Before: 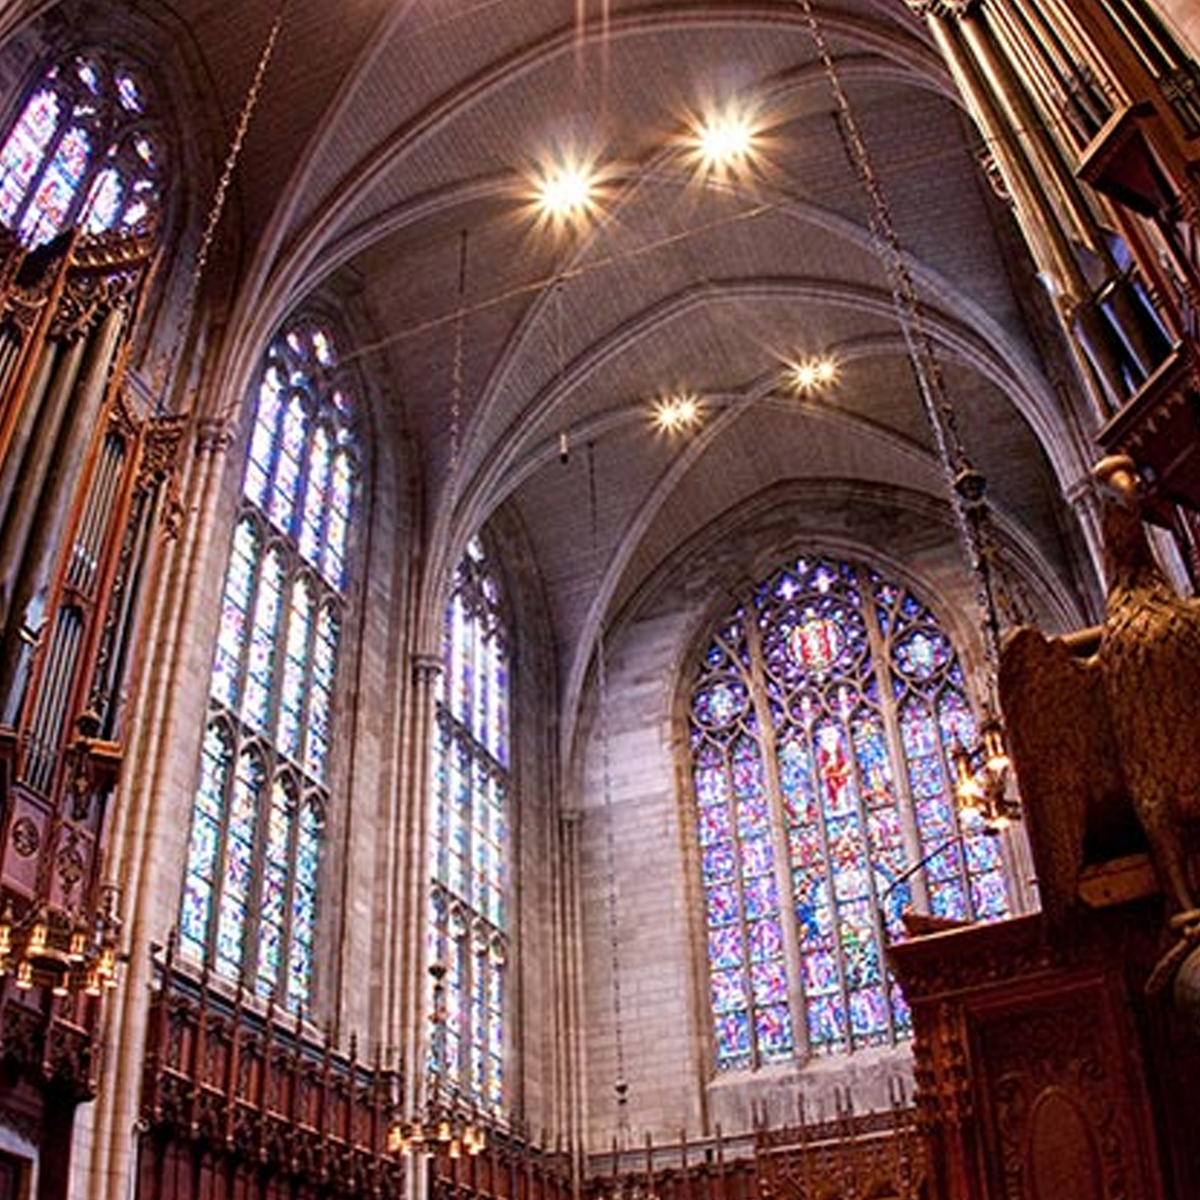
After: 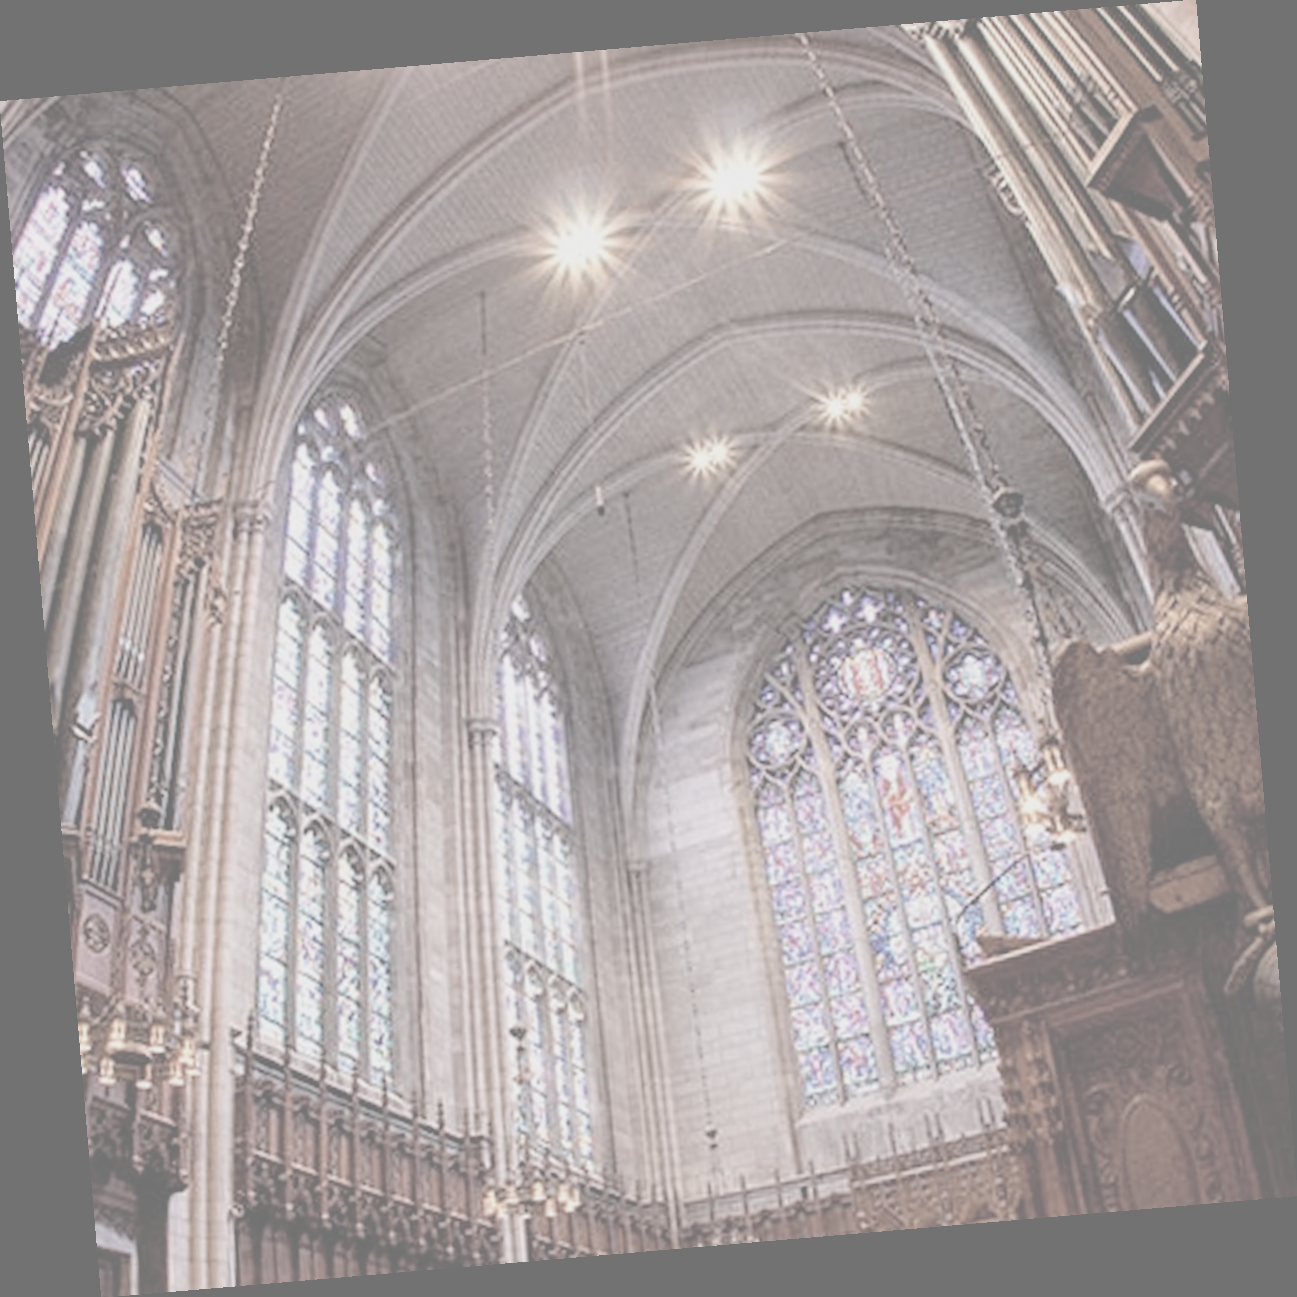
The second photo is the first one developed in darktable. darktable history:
rotate and perspective: rotation -4.86°, automatic cropping off
contrast brightness saturation: contrast -0.32, brightness 0.75, saturation -0.78
